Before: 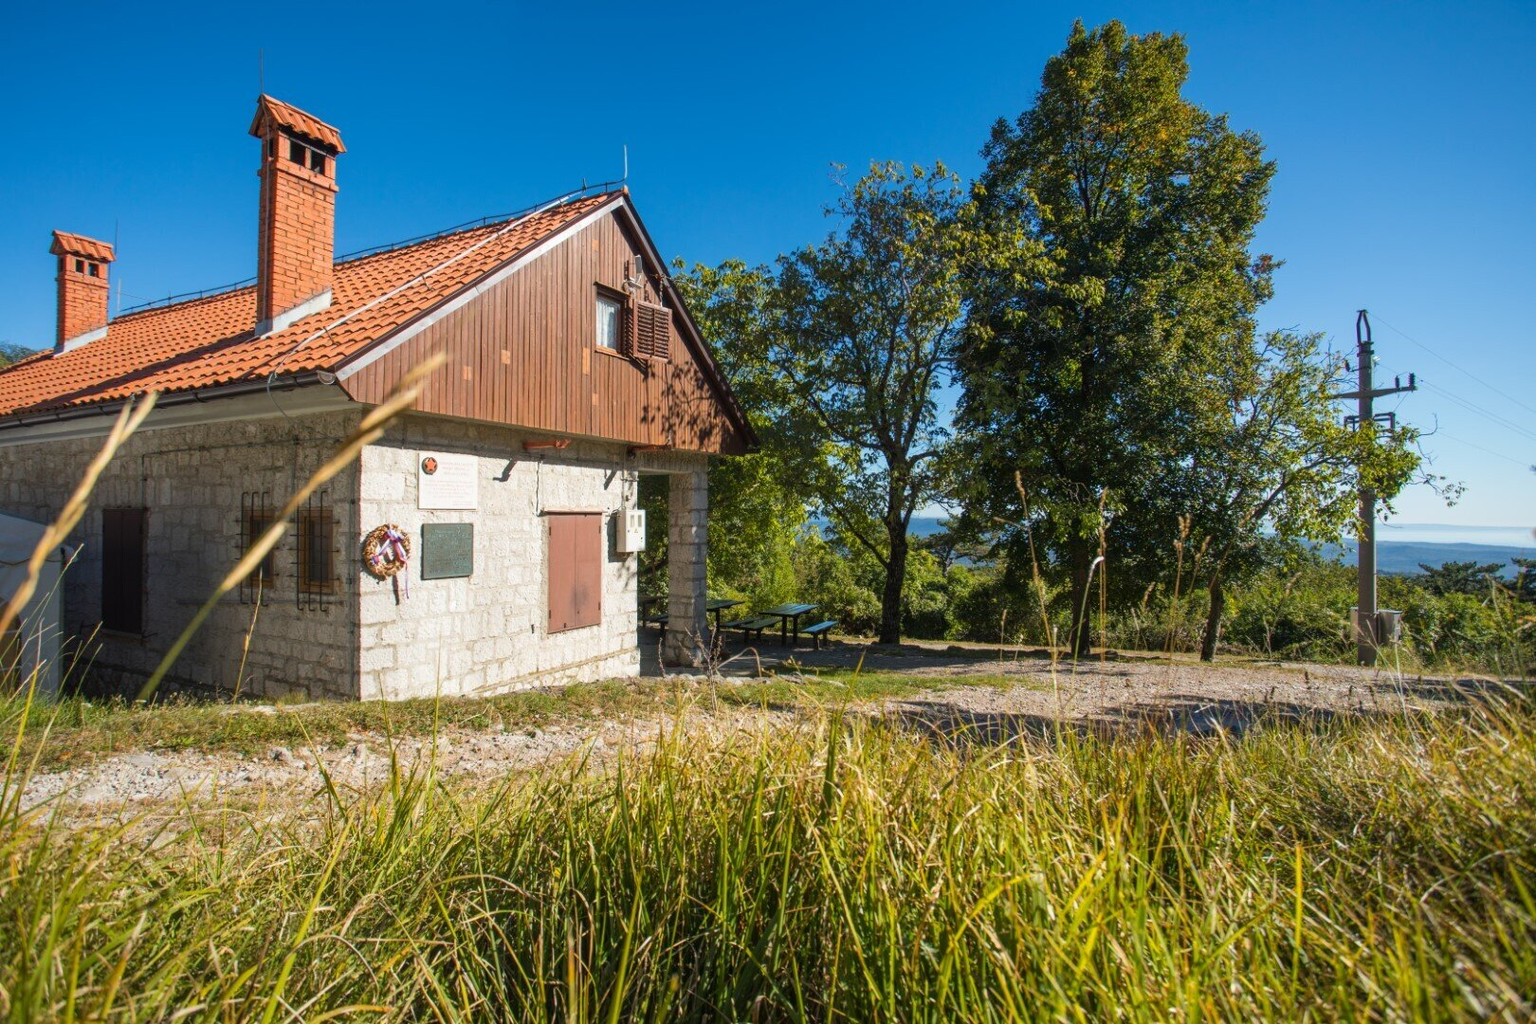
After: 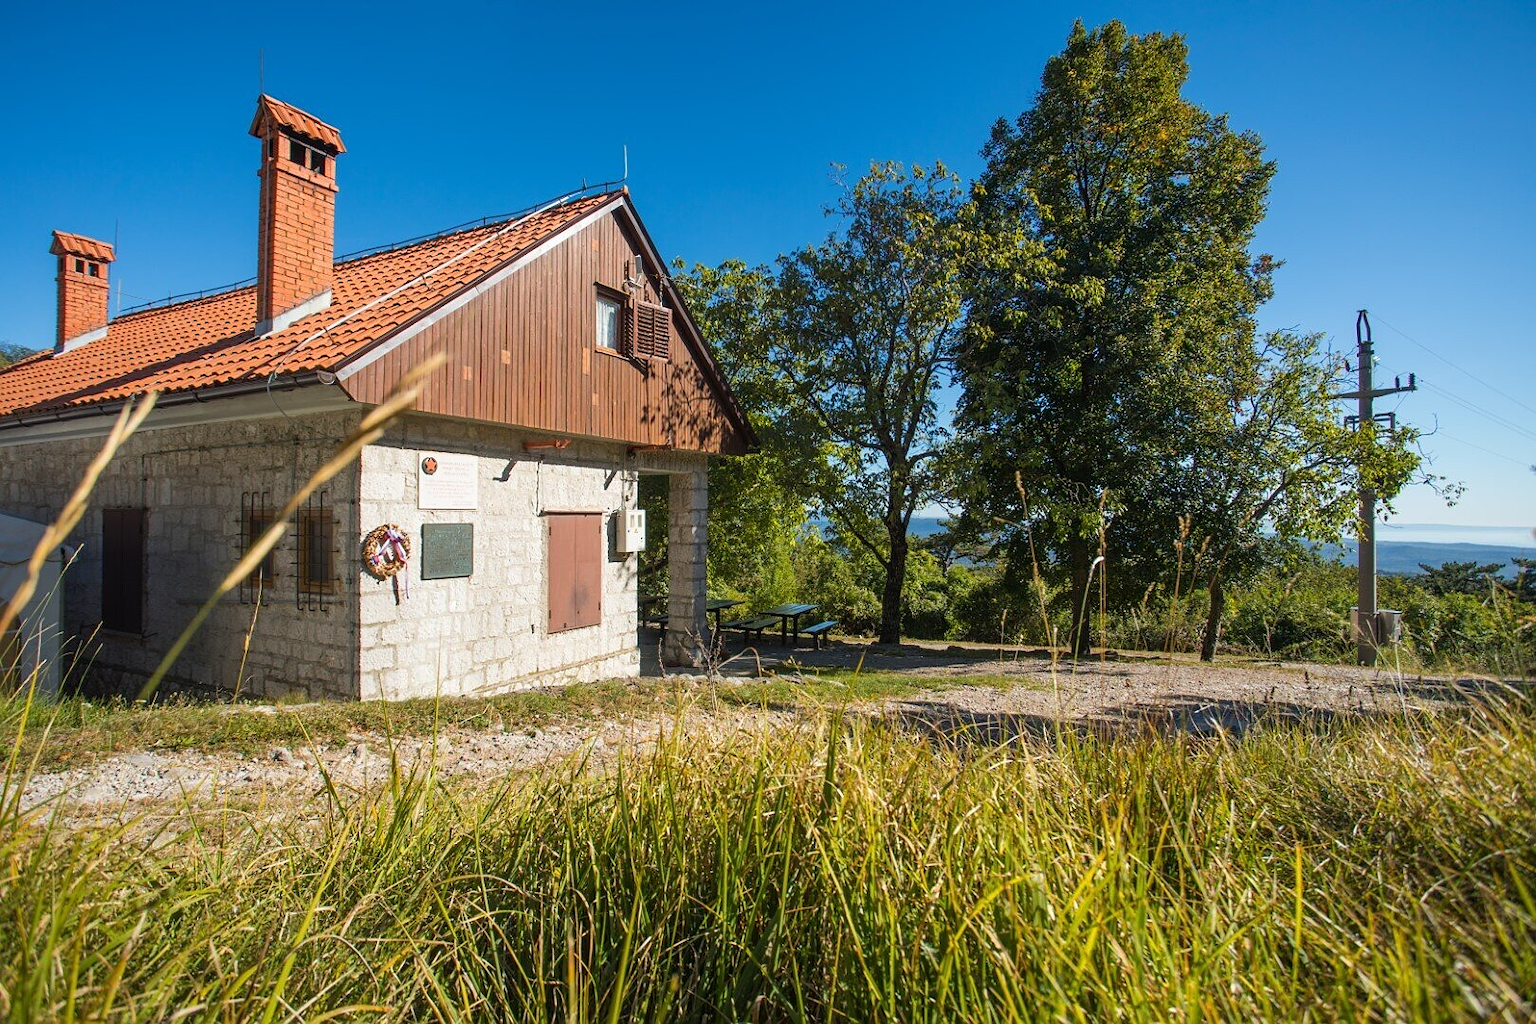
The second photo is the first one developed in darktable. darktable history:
sharpen: radius 0.978, amount 0.604
